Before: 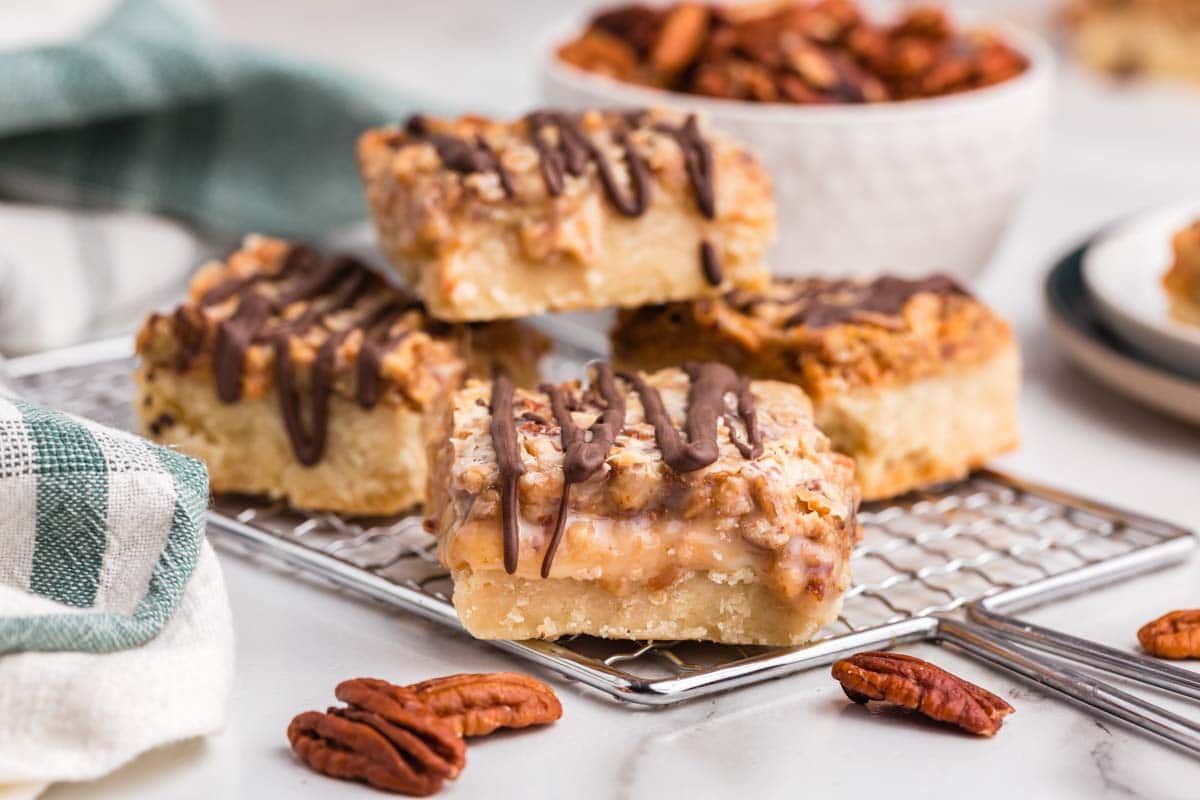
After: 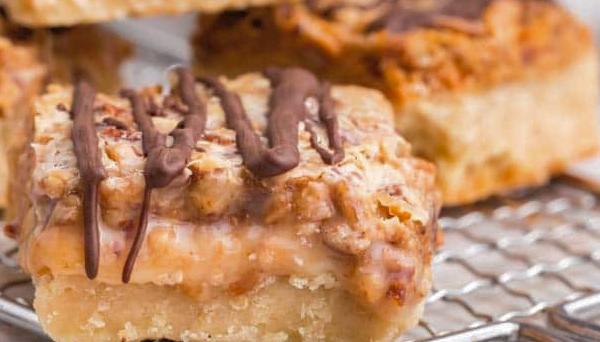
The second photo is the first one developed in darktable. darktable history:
crop: left 34.928%, top 36.959%, right 14.824%, bottom 20.089%
shadows and highlights: on, module defaults
